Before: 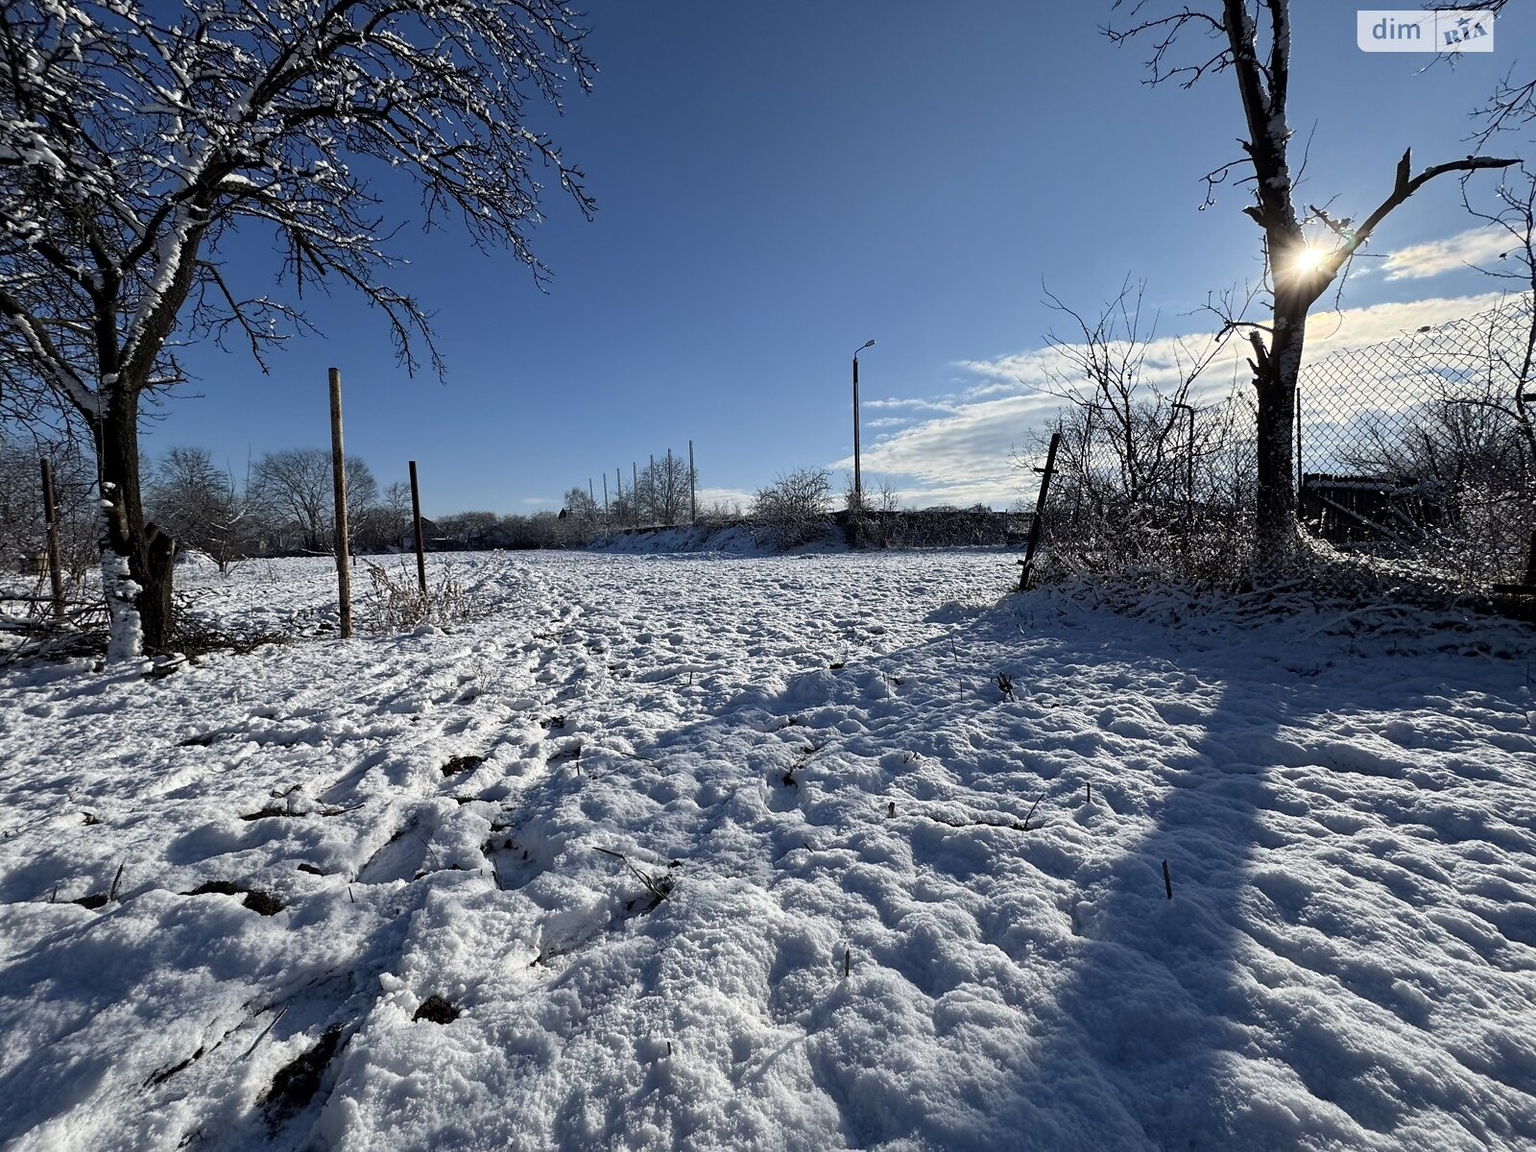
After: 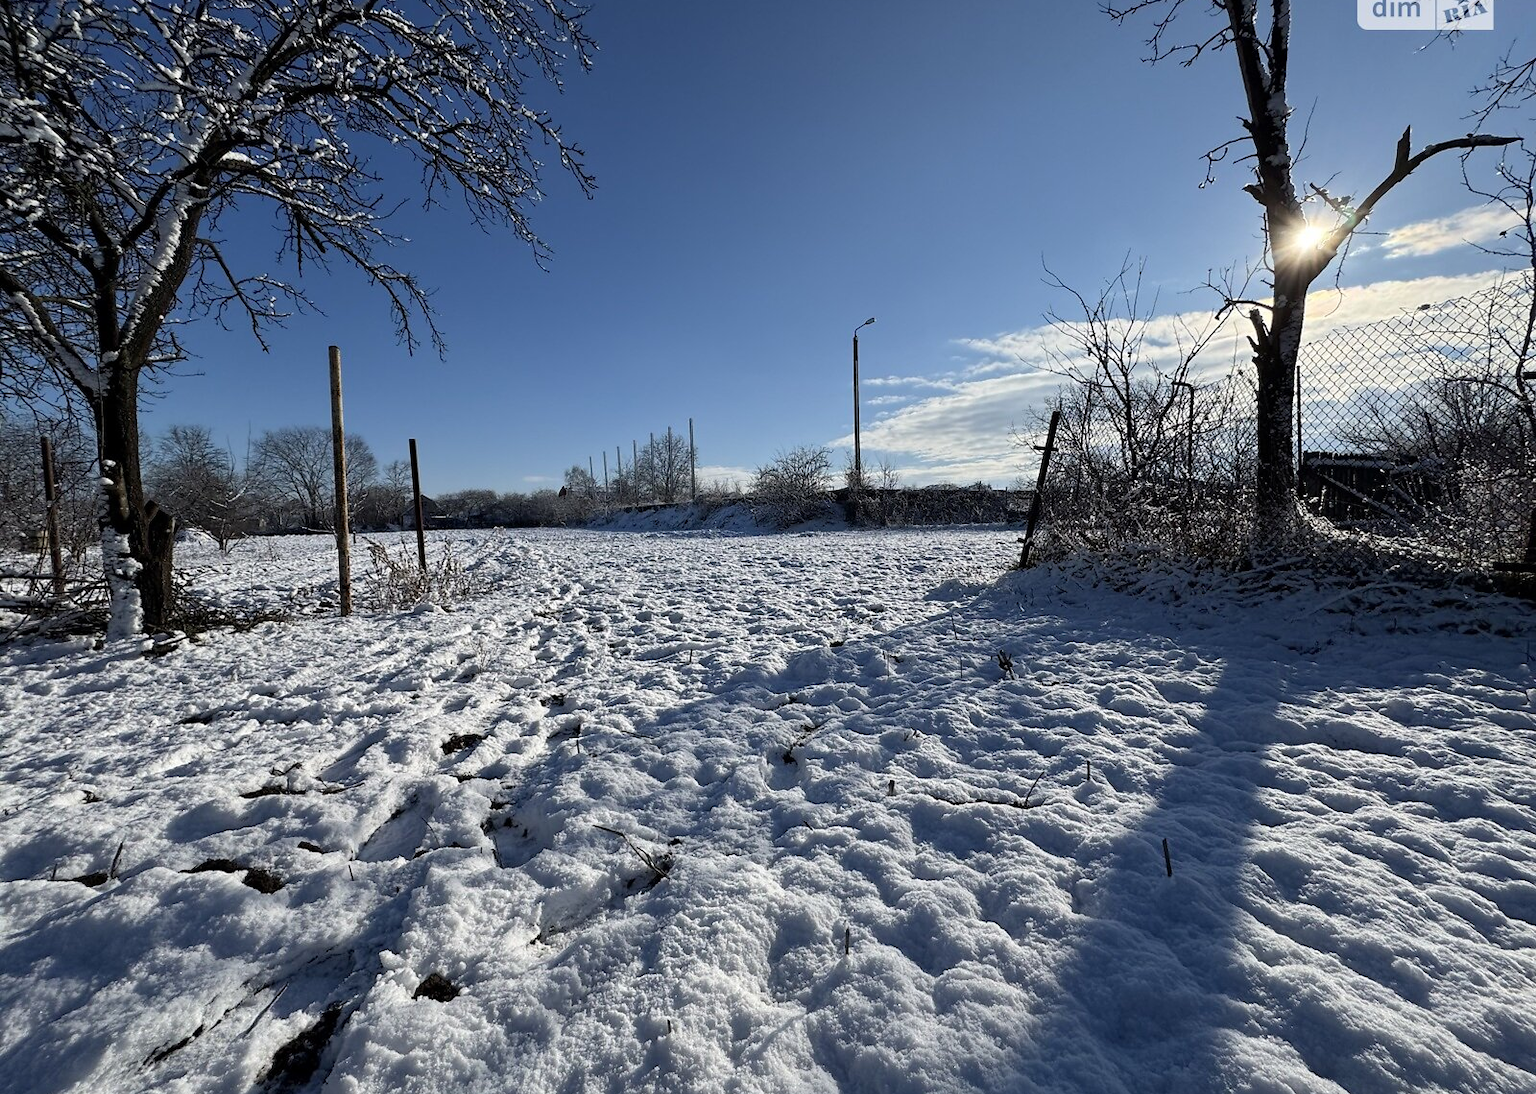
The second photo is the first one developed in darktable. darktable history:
crop and rotate: top 1.968%, bottom 3.029%
